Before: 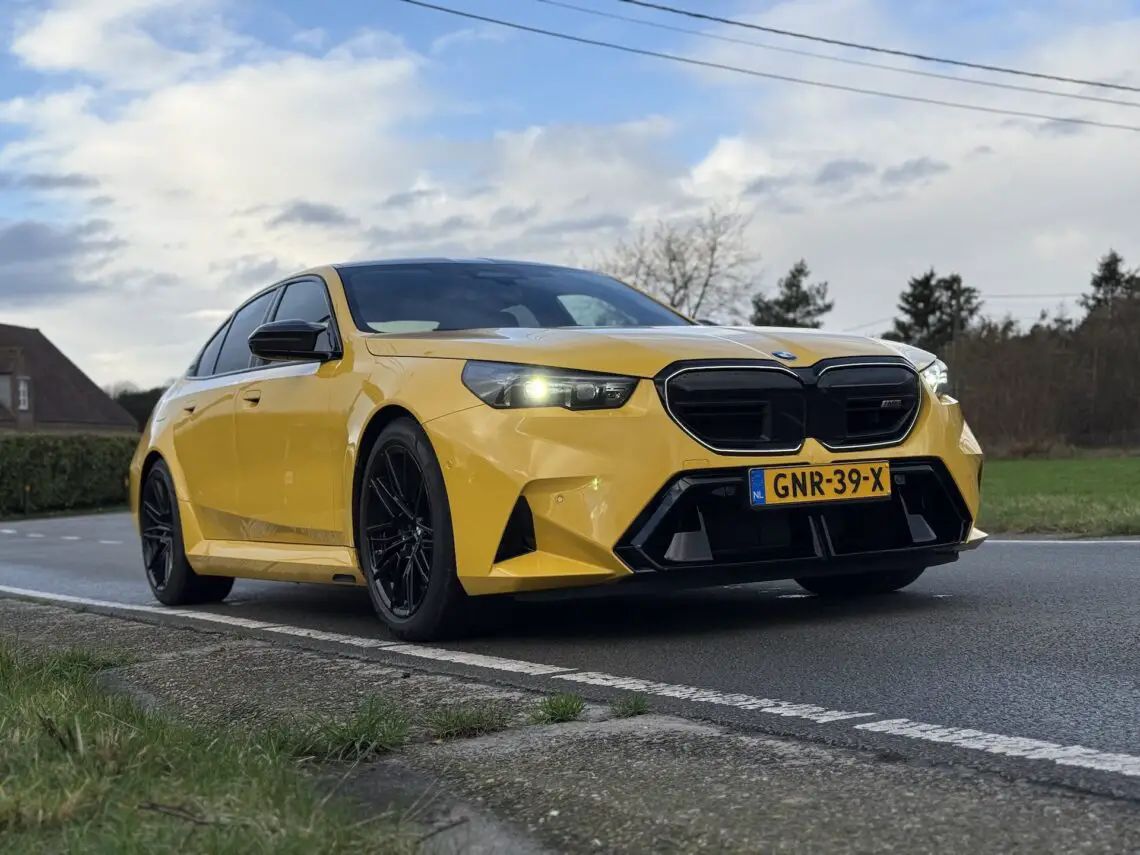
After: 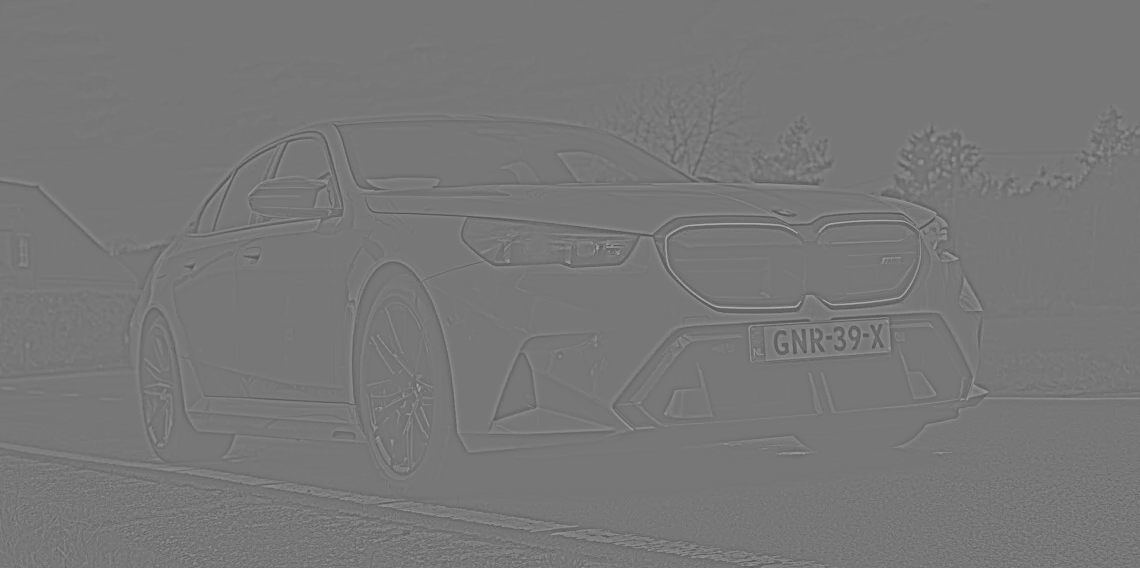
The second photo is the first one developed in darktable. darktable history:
highpass: sharpness 5.84%, contrast boost 8.44%
local contrast: detail 130%
crop: top 16.727%, bottom 16.727%
shadows and highlights: shadows 40, highlights -60
